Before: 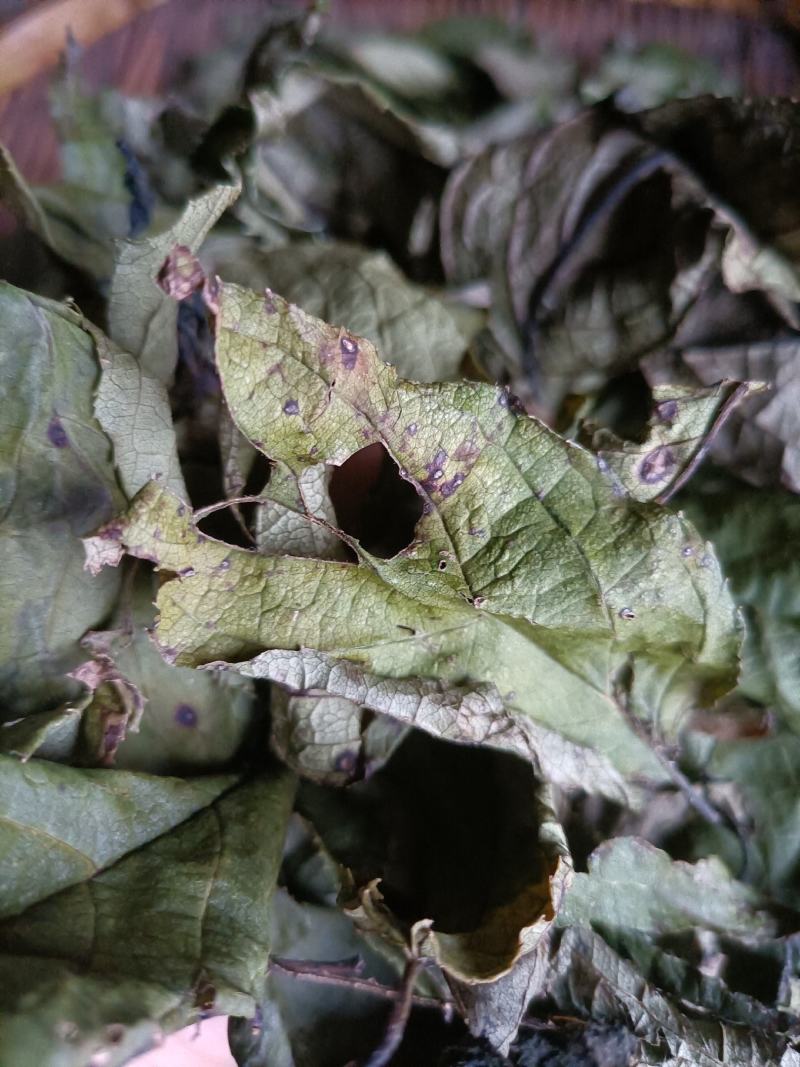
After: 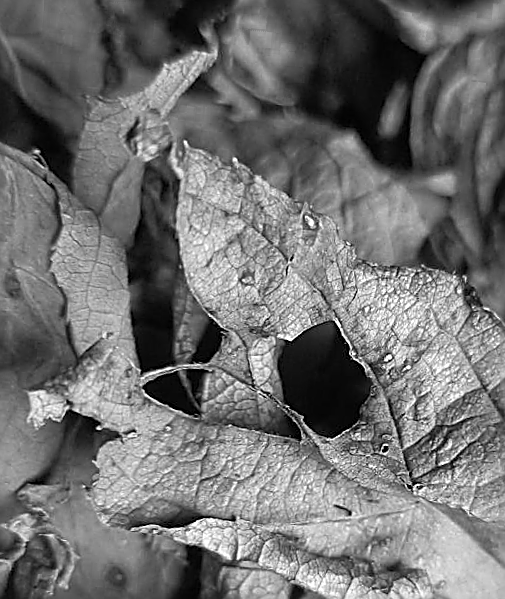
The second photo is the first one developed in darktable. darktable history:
color zones: curves: ch0 [(0.002, 0.589) (0.107, 0.484) (0.146, 0.249) (0.217, 0.352) (0.309, 0.525) (0.39, 0.404) (0.455, 0.169) (0.597, 0.055) (0.724, 0.212) (0.775, 0.691) (0.869, 0.571) (1, 0.587)]; ch1 [(0, 0) (0.143, 0) (0.286, 0) (0.429, 0) (0.571, 0) (0.714, 0) (0.857, 0)]
crop and rotate: angle -4.99°, left 2.122%, top 6.945%, right 27.566%, bottom 30.519%
color balance rgb: perceptual saturation grading › global saturation 30%, global vibrance 20%
sharpen: radius 1.685, amount 1.294
